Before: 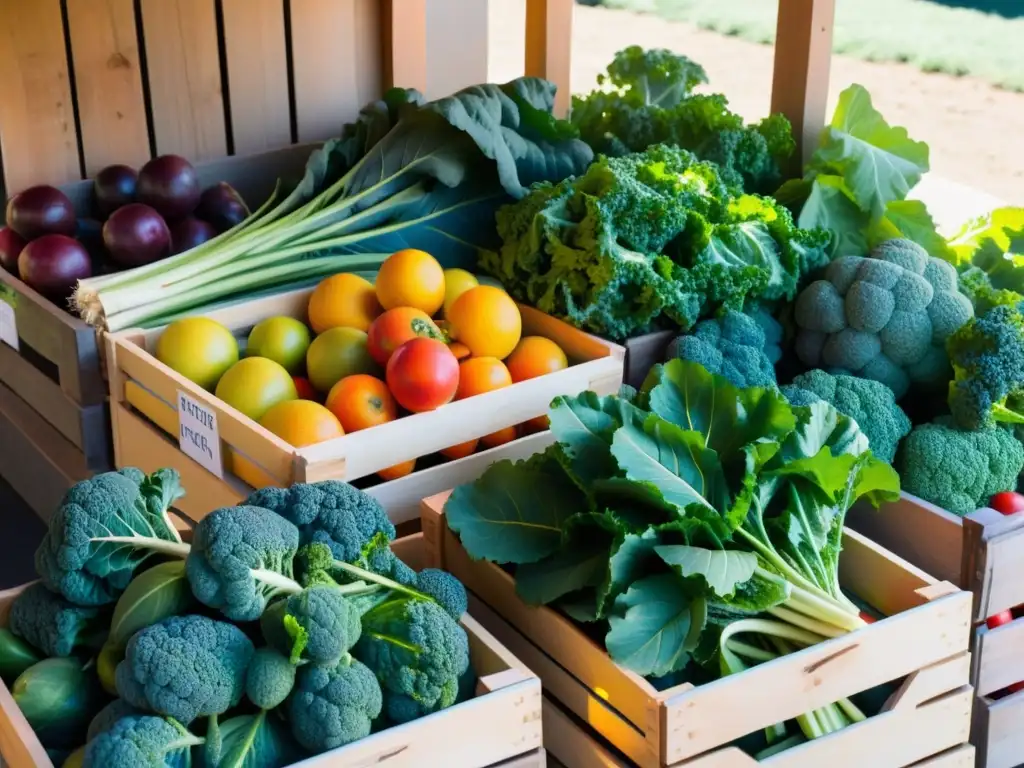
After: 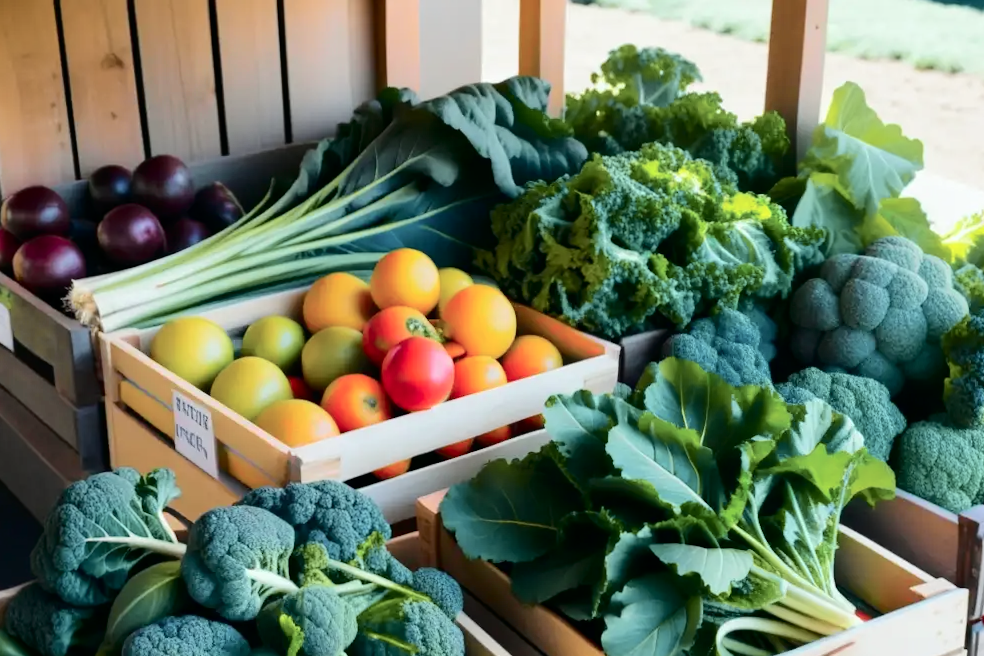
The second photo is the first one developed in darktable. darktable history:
crop and rotate: angle 0.2°, left 0.275%, right 3.127%, bottom 14.18%
tone curve: curves: ch0 [(0, 0) (0.081, 0.044) (0.185, 0.145) (0.283, 0.273) (0.405, 0.449) (0.495, 0.554) (0.686, 0.743) (0.826, 0.853) (0.978, 0.988)]; ch1 [(0, 0) (0.147, 0.166) (0.321, 0.362) (0.371, 0.402) (0.423, 0.426) (0.479, 0.472) (0.505, 0.497) (0.521, 0.506) (0.551, 0.546) (0.586, 0.571) (0.625, 0.638) (0.68, 0.715) (1, 1)]; ch2 [(0, 0) (0.346, 0.378) (0.404, 0.427) (0.502, 0.498) (0.531, 0.517) (0.547, 0.526) (0.582, 0.571) (0.629, 0.626) (0.717, 0.678) (1, 1)], color space Lab, independent channels, preserve colors none
